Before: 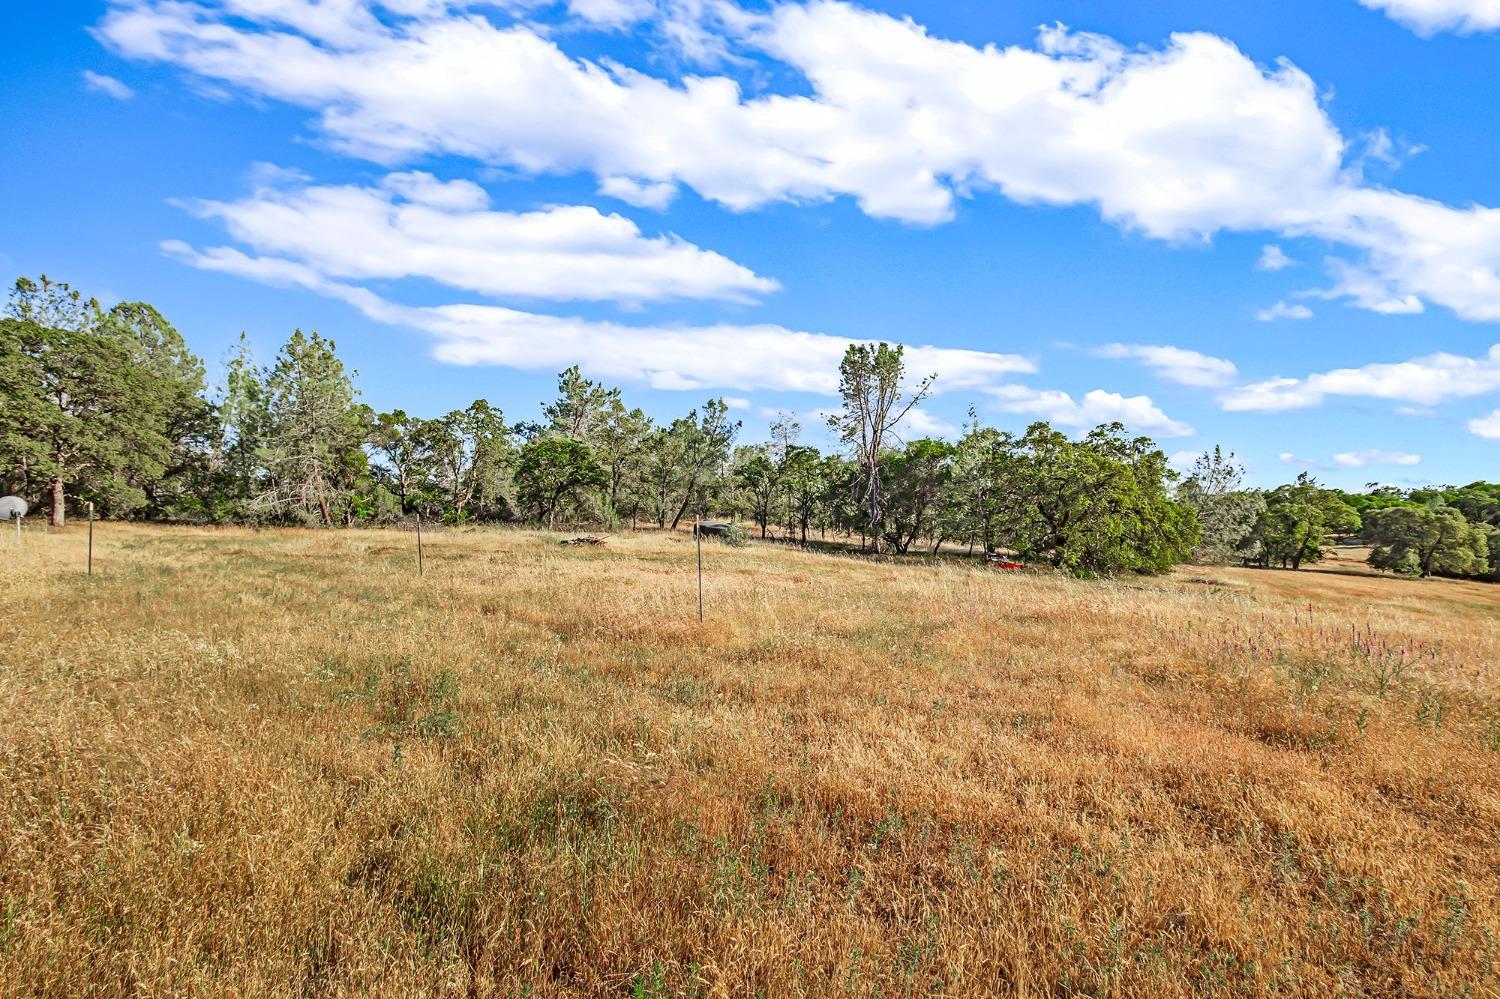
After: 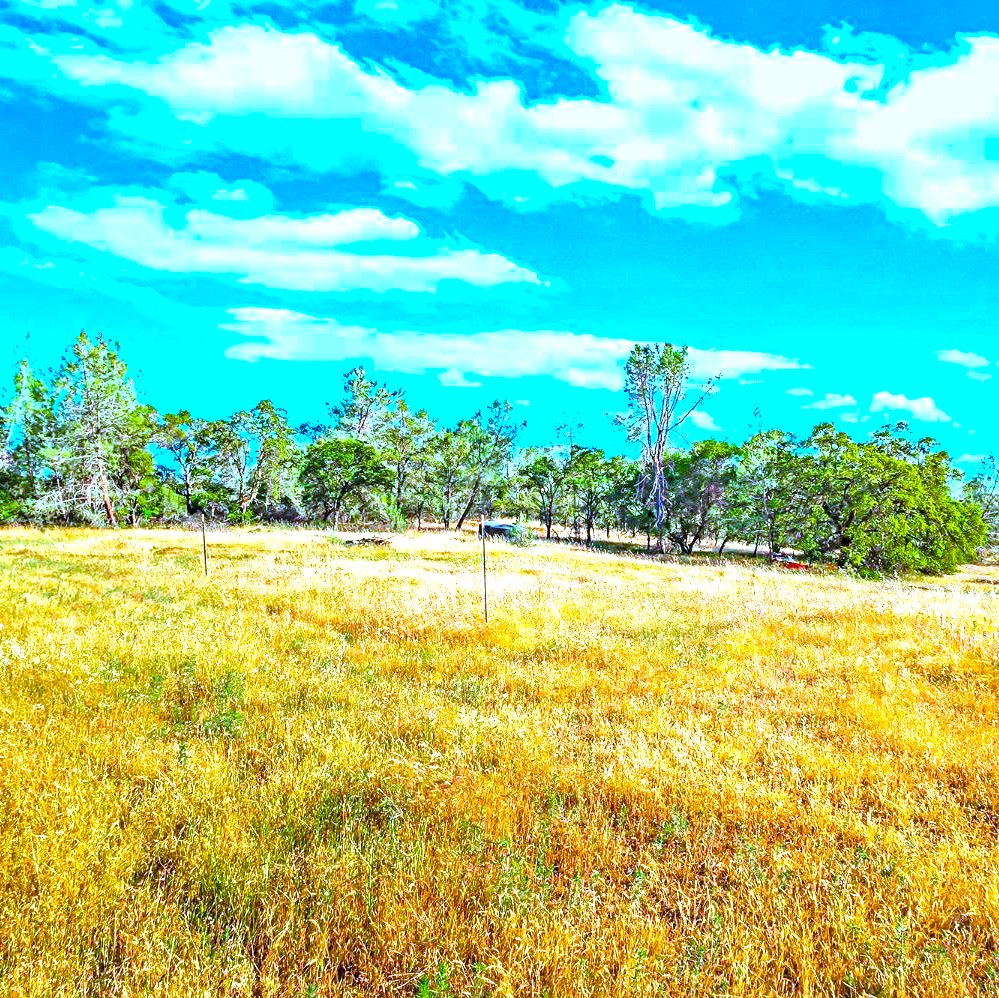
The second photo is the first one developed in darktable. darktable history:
white balance: red 0.871, blue 1.249
exposure: black level correction 0.001, exposure 0.5 EV, compensate exposure bias true, compensate highlight preservation false
crop and rotate: left 14.385%, right 18.948%
color balance rgb: linear chroma grading › global chroma 42%, perceptual saturation grading › global saturation 42%, perceptual brilliance grading › global brilliance 25%, global vibrance 33%
levels: levels [0.018, 0.493, 1]
